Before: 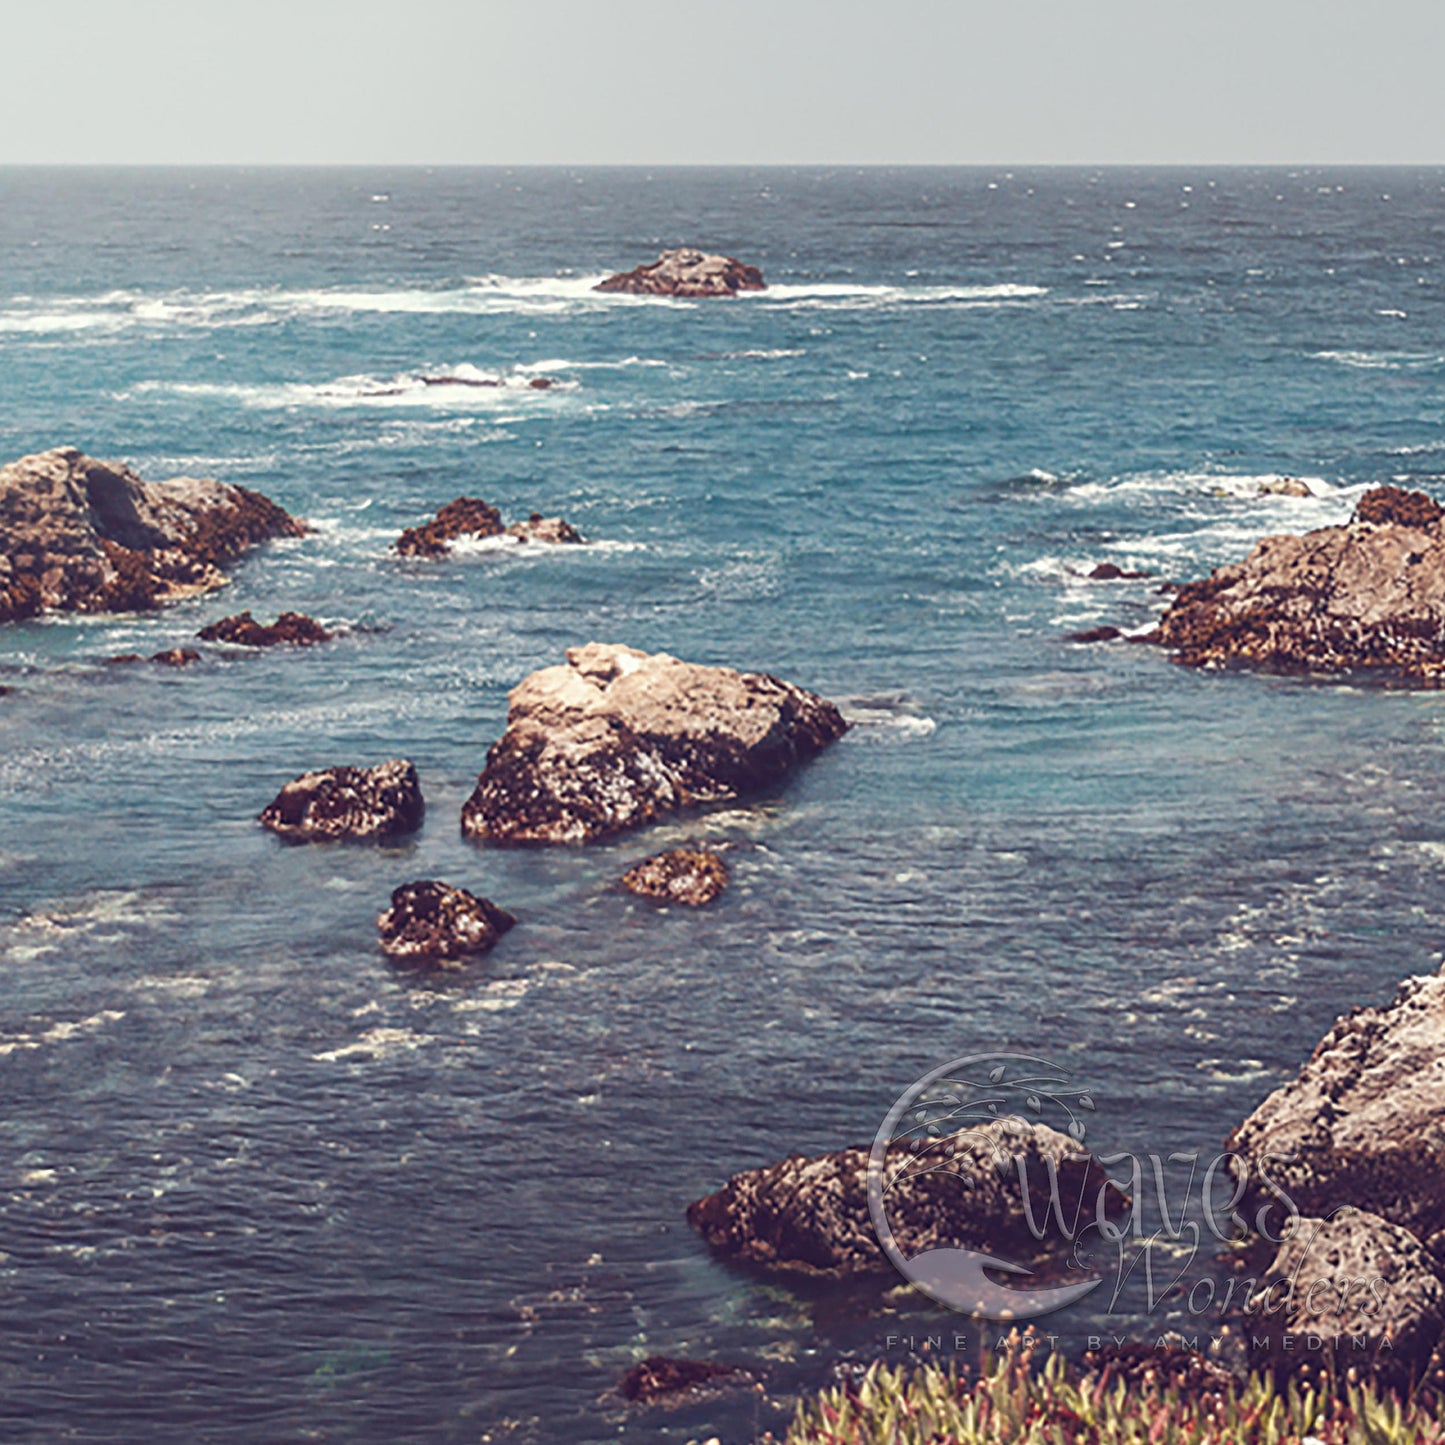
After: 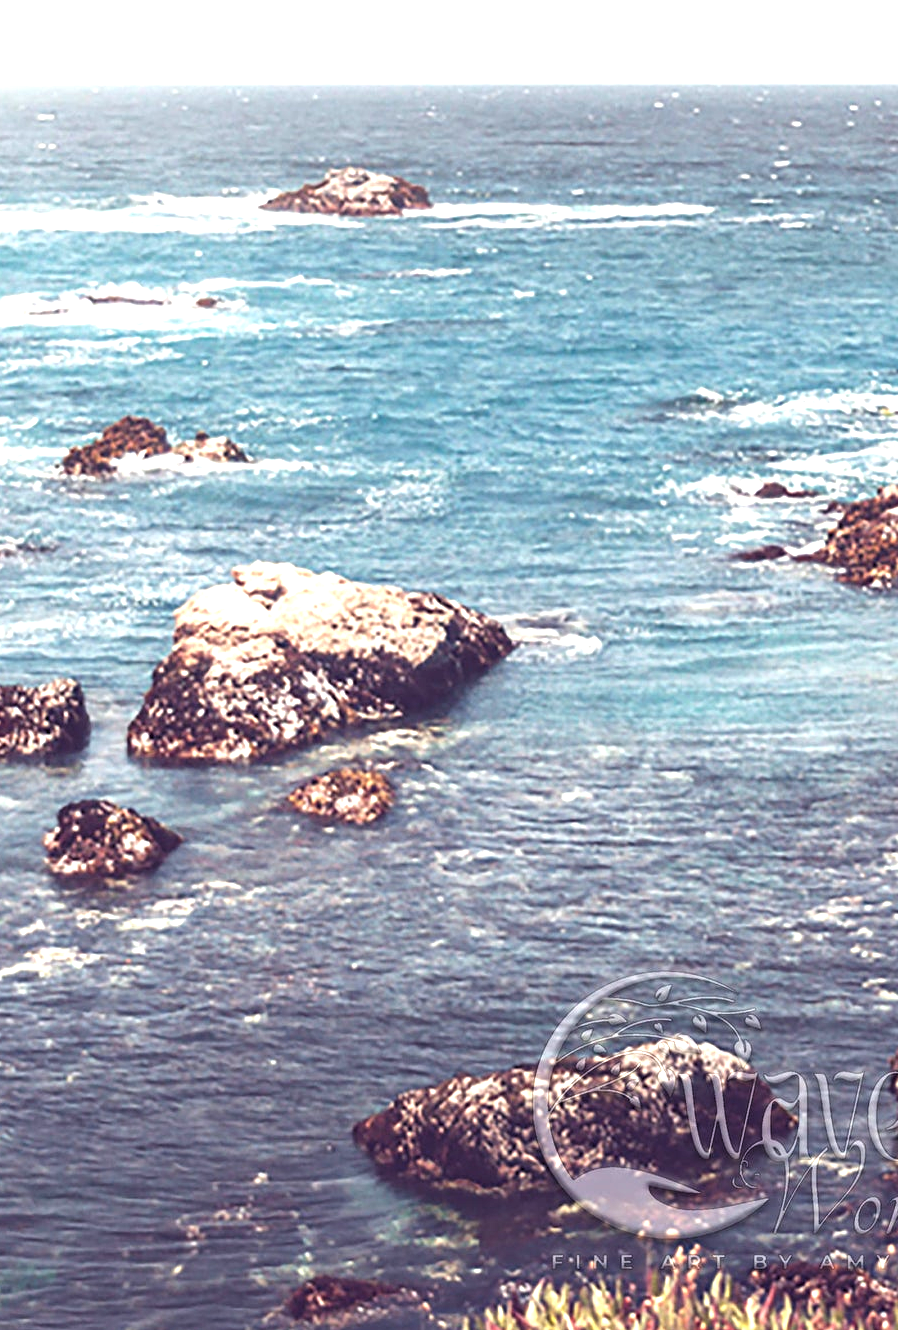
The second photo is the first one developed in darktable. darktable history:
tone equalizer: edges refinement/feathering 500, mask exposure compensation -1.57 EV, preserve details no
levels: white 99.94%, levels [0.031, 0.5, 0.969]
crop and rotate: left 23.148%, top 5.638%, right 14.662%, bottom 2.32%
exposure: black level correction 0, exposure 1 EV, compensate highlight preservation false
